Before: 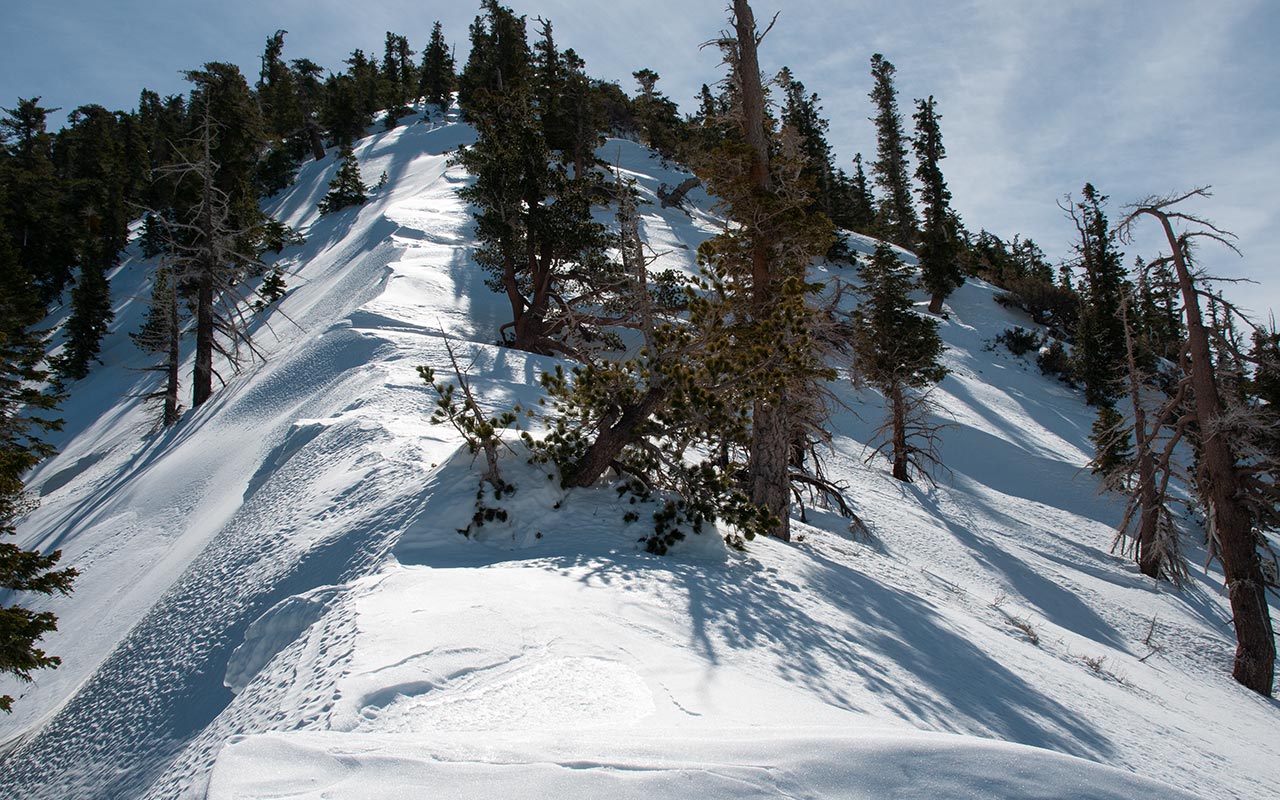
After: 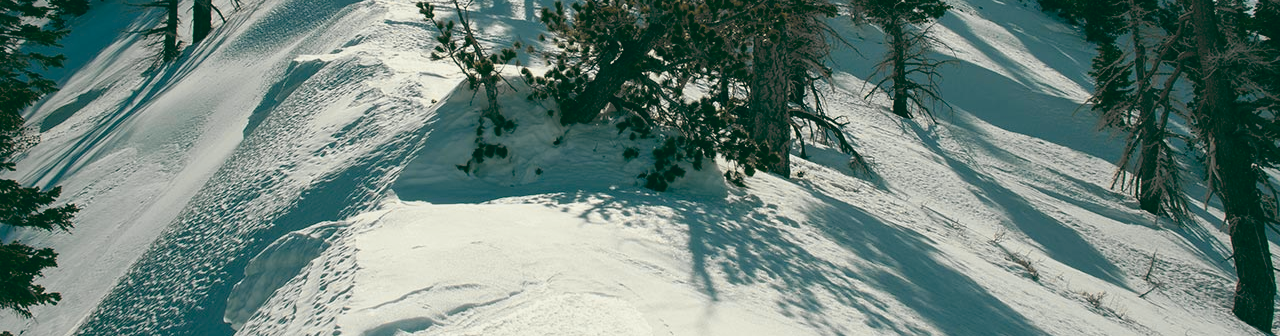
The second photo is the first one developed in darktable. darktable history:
crop: top 45.551%, bottom 12.262%
color zones: curves: ch1 [(0.263, 0.53) (0.376, 0.287) (0.487, 0.512) (0.748, 0.547) (1, 0.513)]; ch2 [(0.262, 0.45) (0.751, 0.477)], mix 31.98%
color balance: lift [1.005, 0.99, 1.007, 1.01], gamma [1, 1.034, 1.032, 0.966], gain [0.873, 1.055, 1.067, 0.933]
